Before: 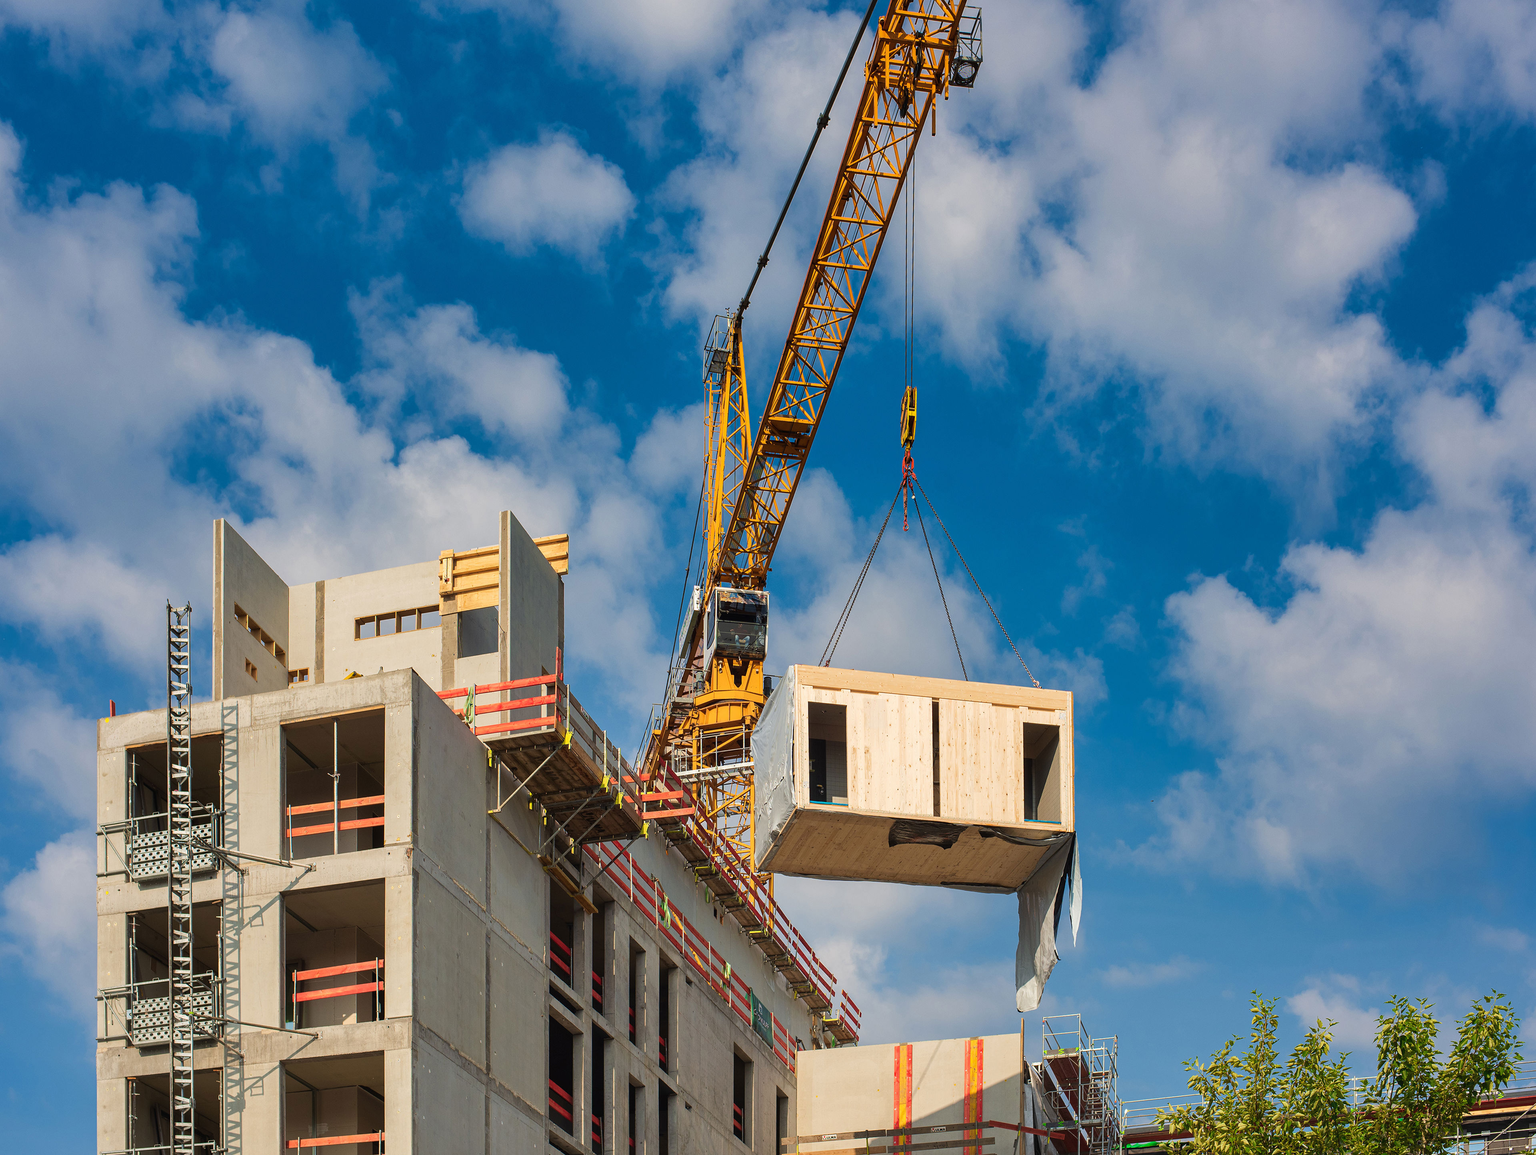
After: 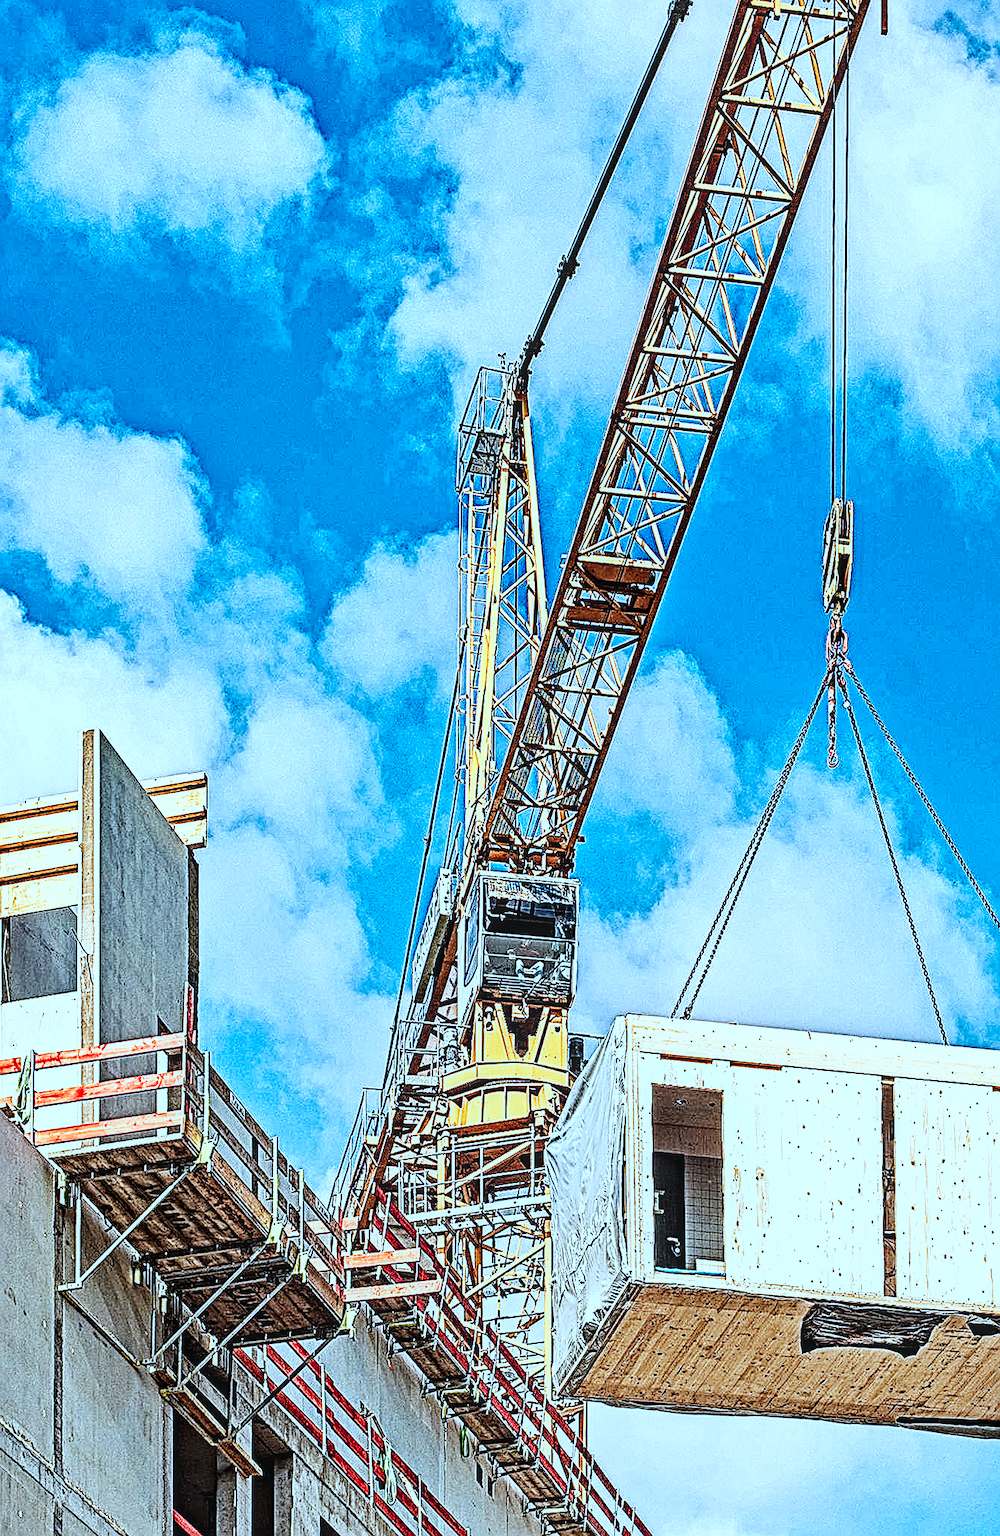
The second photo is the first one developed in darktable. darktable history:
sharpen: radius 2.531, amount 0.629
local contrast: detail 130%
contrast equalizer: octaves 7, y [[0.406, 0.494, 0.589, 0.753, 0.877, 0.999], [0.5 ×6], [0.5 ×6], [0 ×6], [0 ×6]]
color correction: highlights a* -9.79, highlights b* -21.77
crop and rotate: left 29.763%, top 10.191%, right 35.091%, bottom 18.043%
base curve: curves: ch0 [(0, 0.003) (0.001, 0.002) (0.006, 0.004) (0.02, 0.022) (0.048, 0.086) (0.094, 0.234) (0.162, 0.431) (0.258, 0.629) (0.385, 0.8) (0.548, 0.918) (0.751, 0.988) (1, 1)], preserve colors none
